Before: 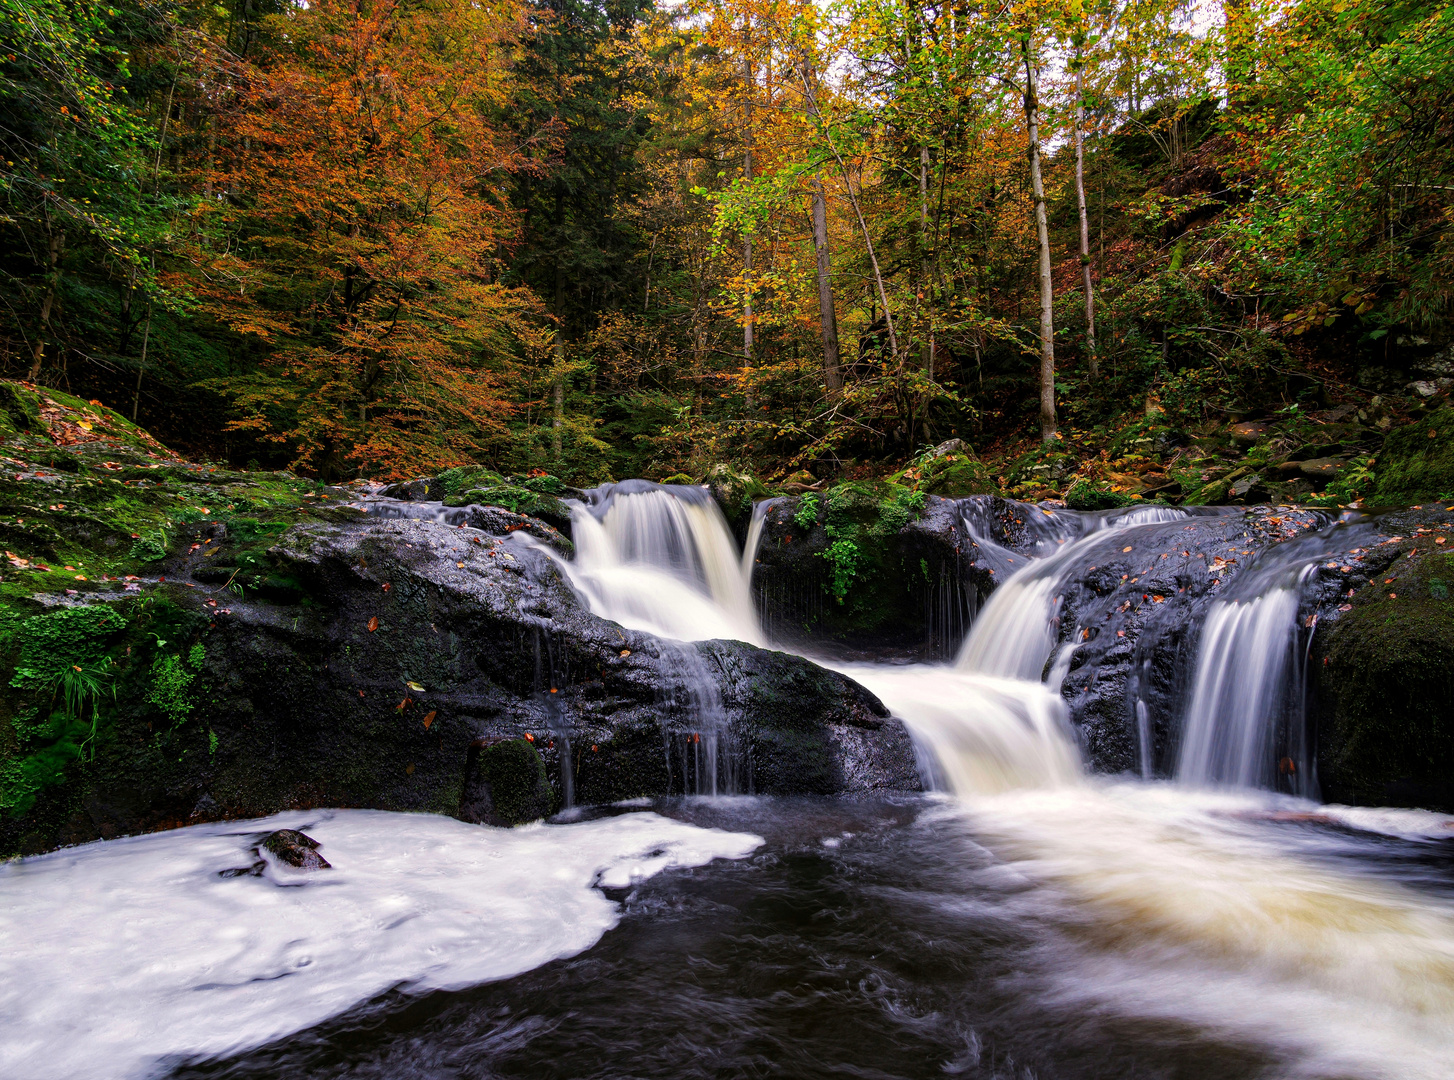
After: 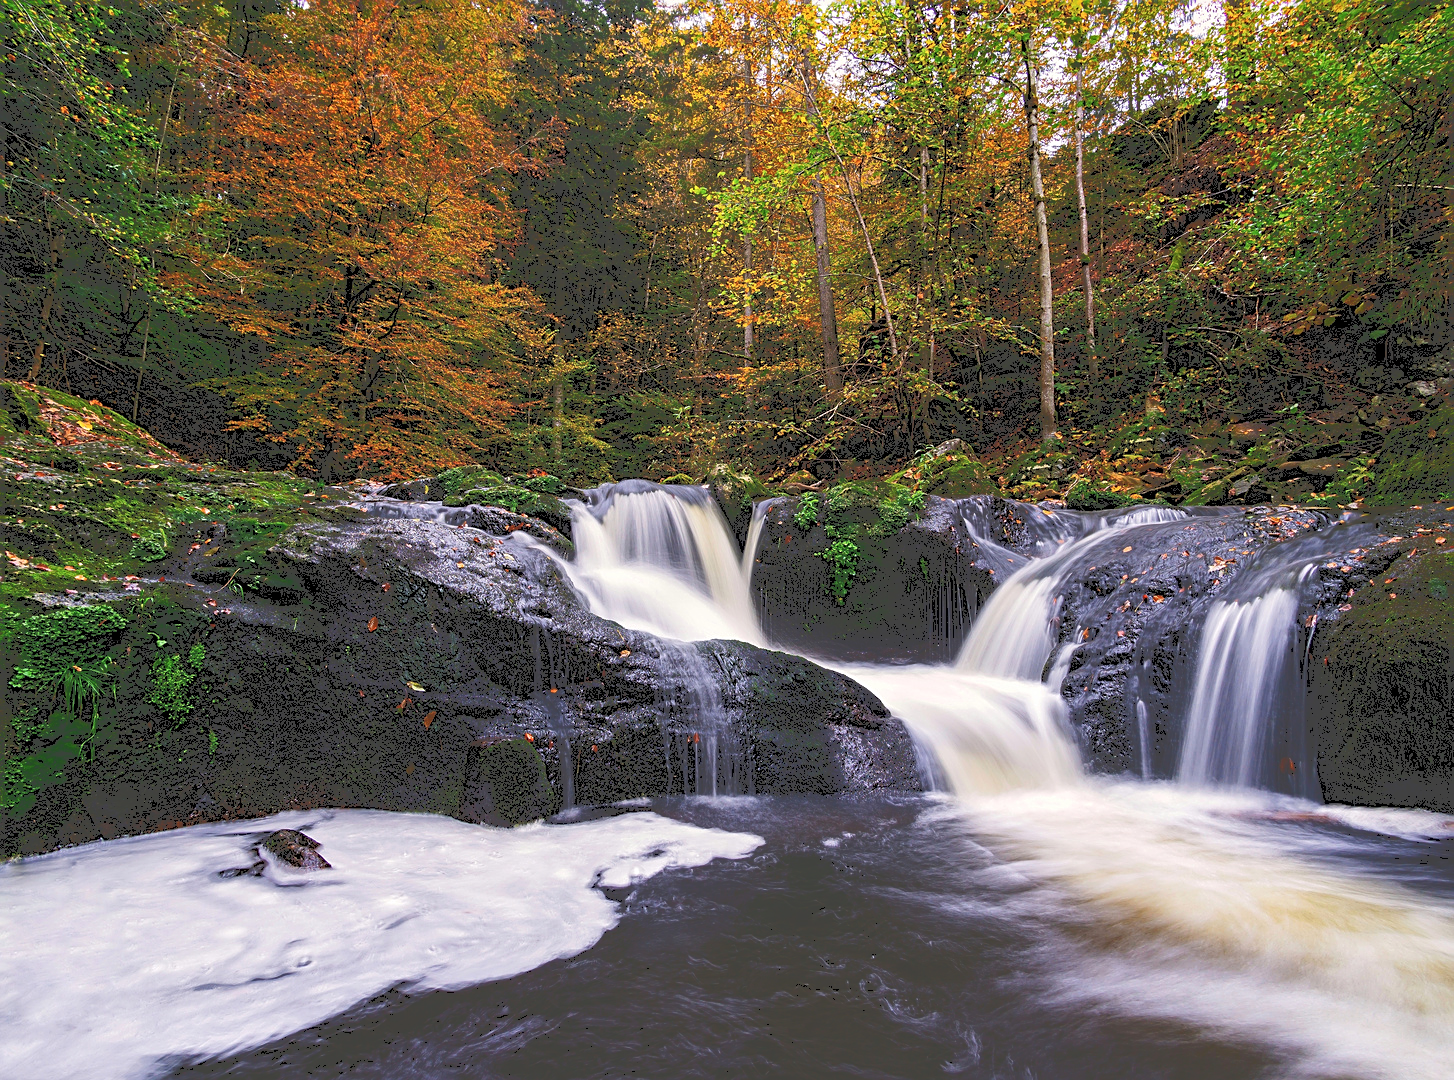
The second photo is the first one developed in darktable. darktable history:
tone curve: curves: ch0 [(0, 0) (0.003, 0.273) (0.011, 0.276) (0.025, 0.276) (0.044, 0.28) (0.069, 0.283) (0.1, 0.288) (0.136, 0.293) (0.177, 0.302) (0.224, 0.321) (0.277, 0.349) (0.335, 0.393) (0.399, 0.448) (0.468, 0.51) (0.543, 0.589) (0.623, 0.677) (0.709, 0.761) (0.801, 0.839) (0.898, 0.909) (1, 1)], color space Lab, independent channels, preserve colors none
sharpen: on, module defaults
